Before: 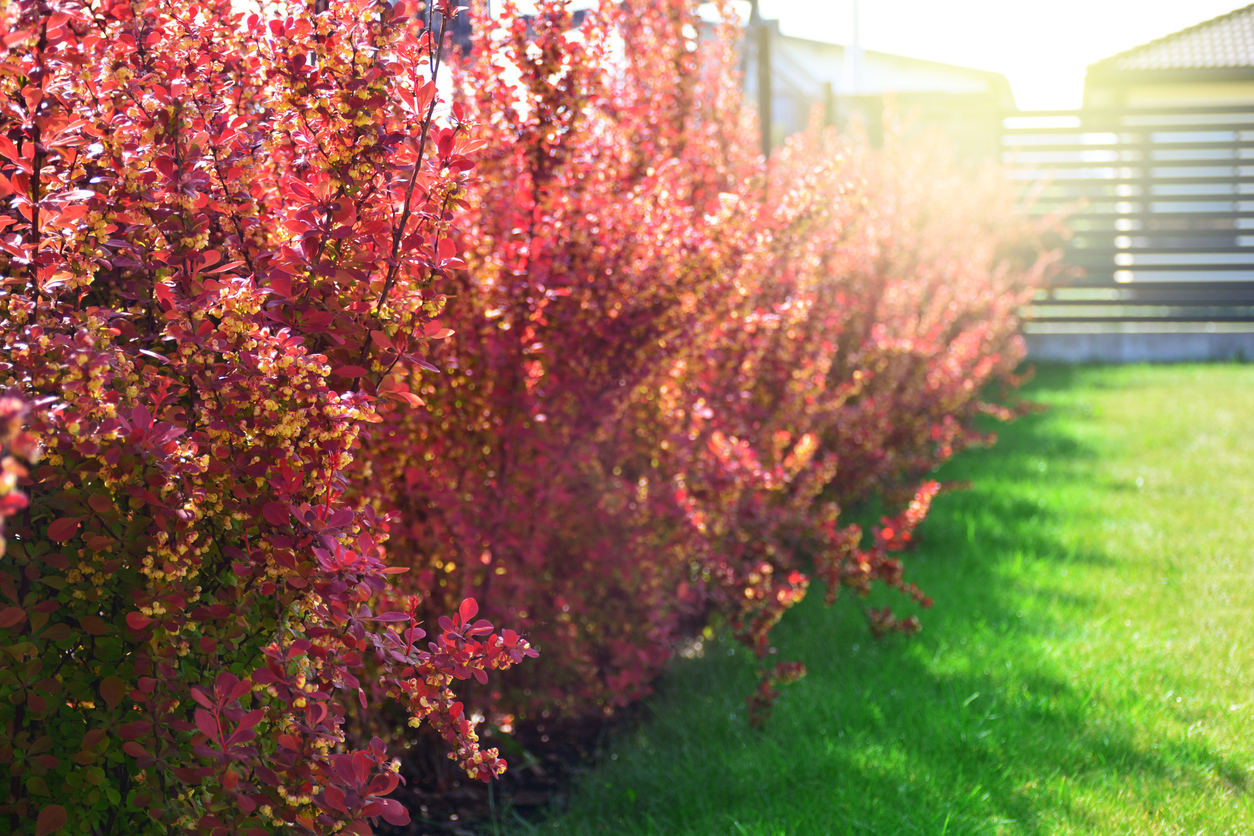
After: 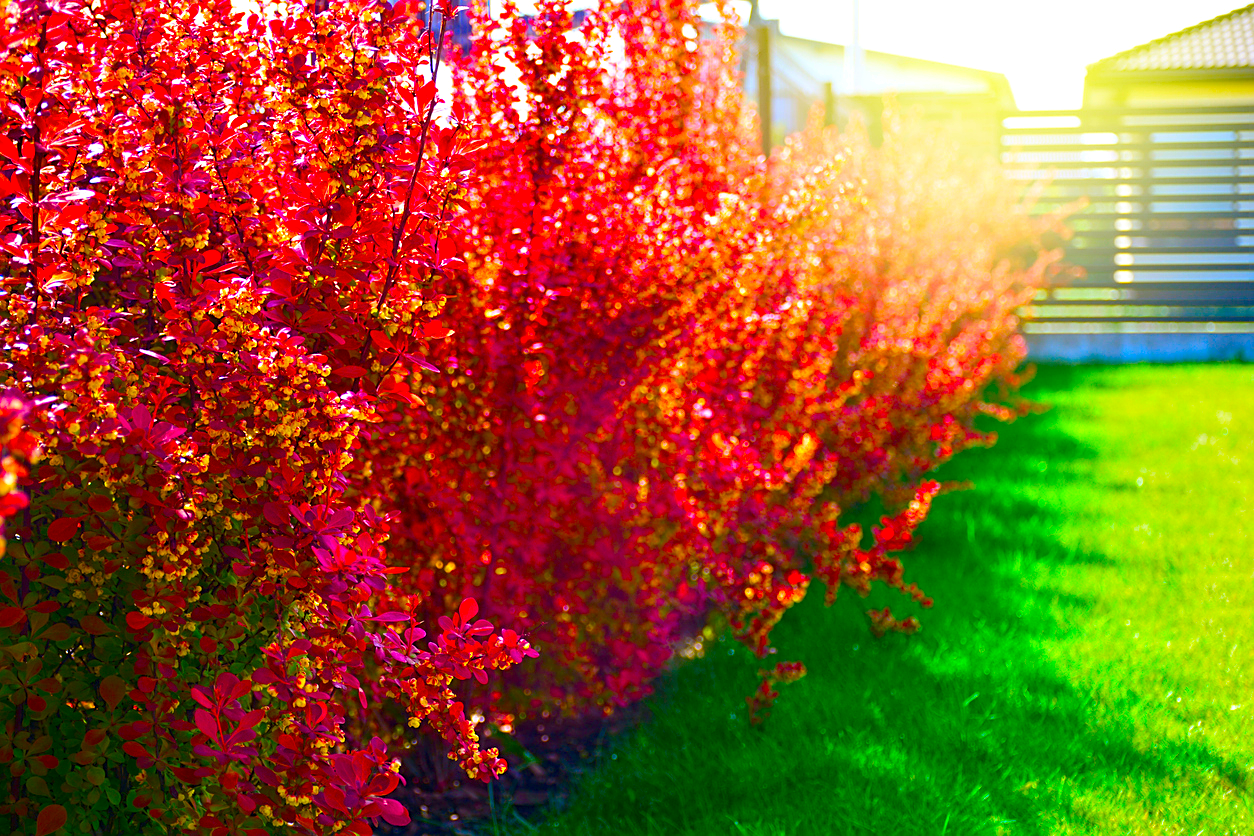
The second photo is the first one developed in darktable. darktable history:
color correction: highlights b* 0.042, saturation 1.34
sharpen: on, module defaults
color balance rgb: shadows lift › chroma 2.034%, shadows lift › hue 137.02°, global offset › hue 171.42°, linear chroma grading › global chroma 39.676%, perceptual saturation grading › global saturation 27.507%, perceptual saturation grading › highlights -28.236%, perceptual saturation grading › mid-tones 15.505%, perceptual saturation grading › shadows 33.897%, global vibrance 41.284%
local contrast: highlights 103%, shadows 99%, detail 120%, midtone range 0.2
